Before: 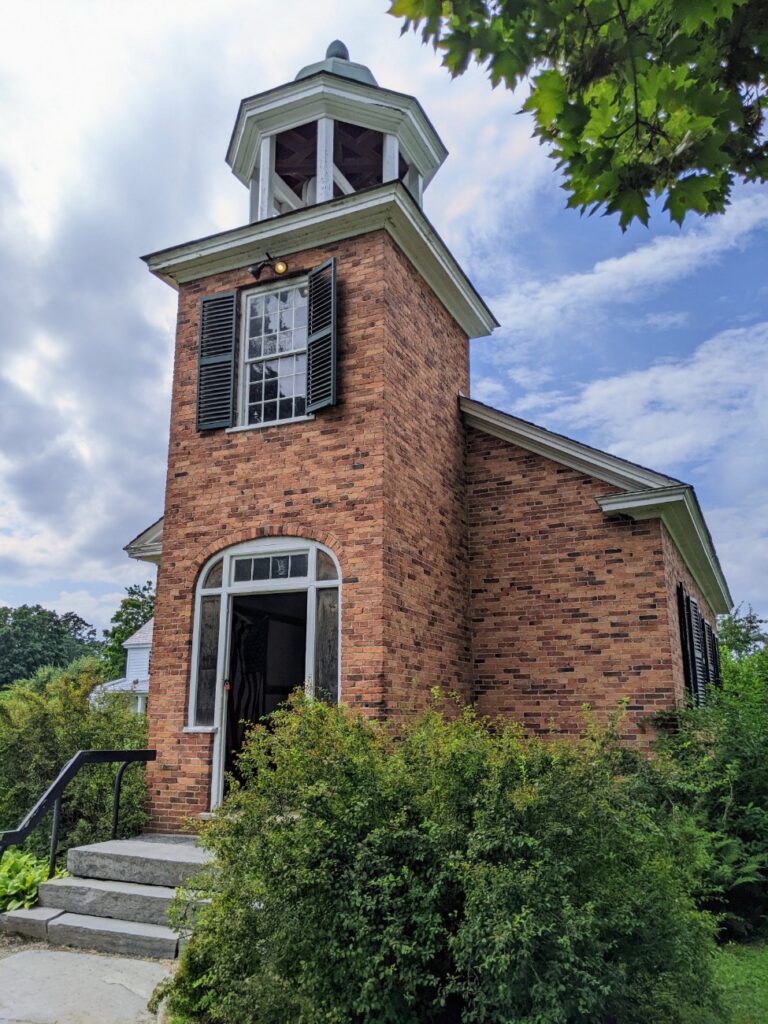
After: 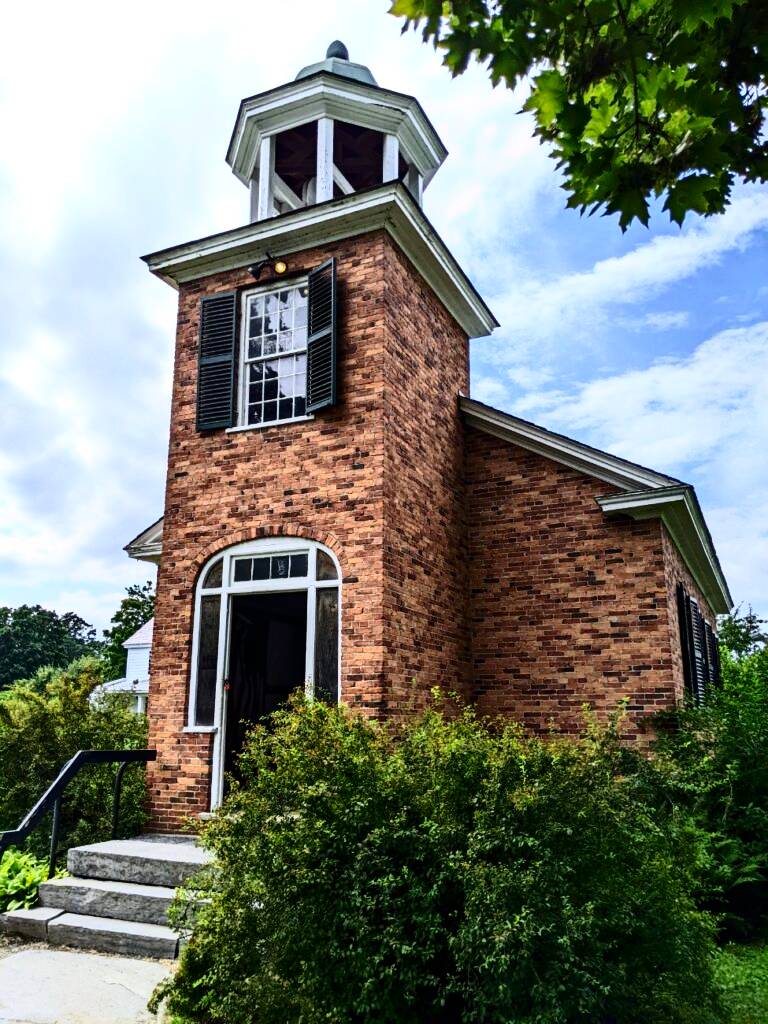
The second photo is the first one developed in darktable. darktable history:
color balance rgb: perceptual saturation grading › global saturation 0.201%, global vibrance 9.905%, contrast 14.903%, saturation formula JzAzBz (2021)
contrast brightness saturation: contrast 0.408, brightness 0.043, saturation 0.264
